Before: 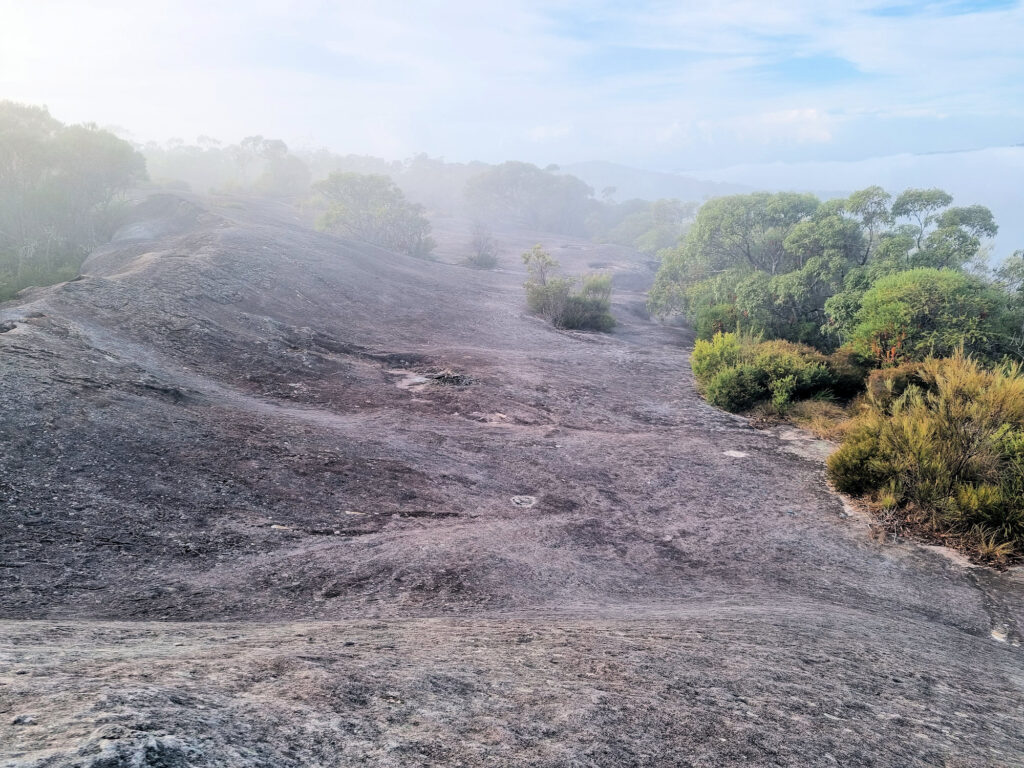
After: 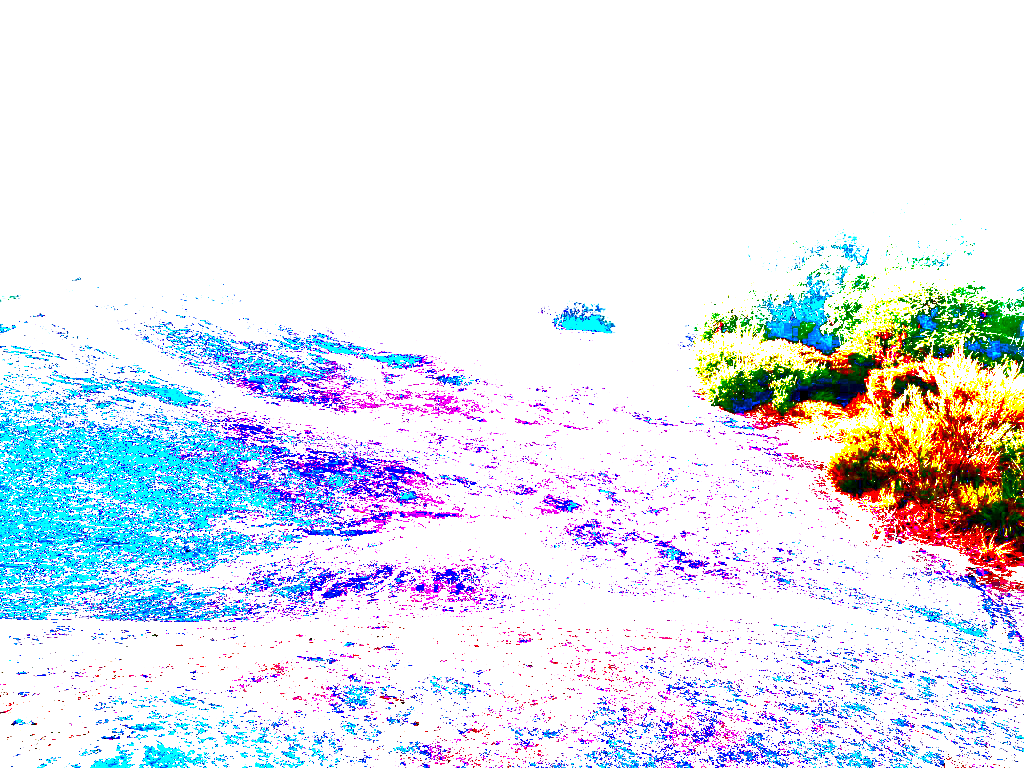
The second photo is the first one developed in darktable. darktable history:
exposure: black level correction 0.099, exposure 2.956 EV, compensate highlight preservation false
tone equalizer: edges refinement/feathering 500, mask exposure compensation -1.57 EV, preserve details no
contrast brightness saturation: brightness -0.503
color correction: highlights b* 0.029
